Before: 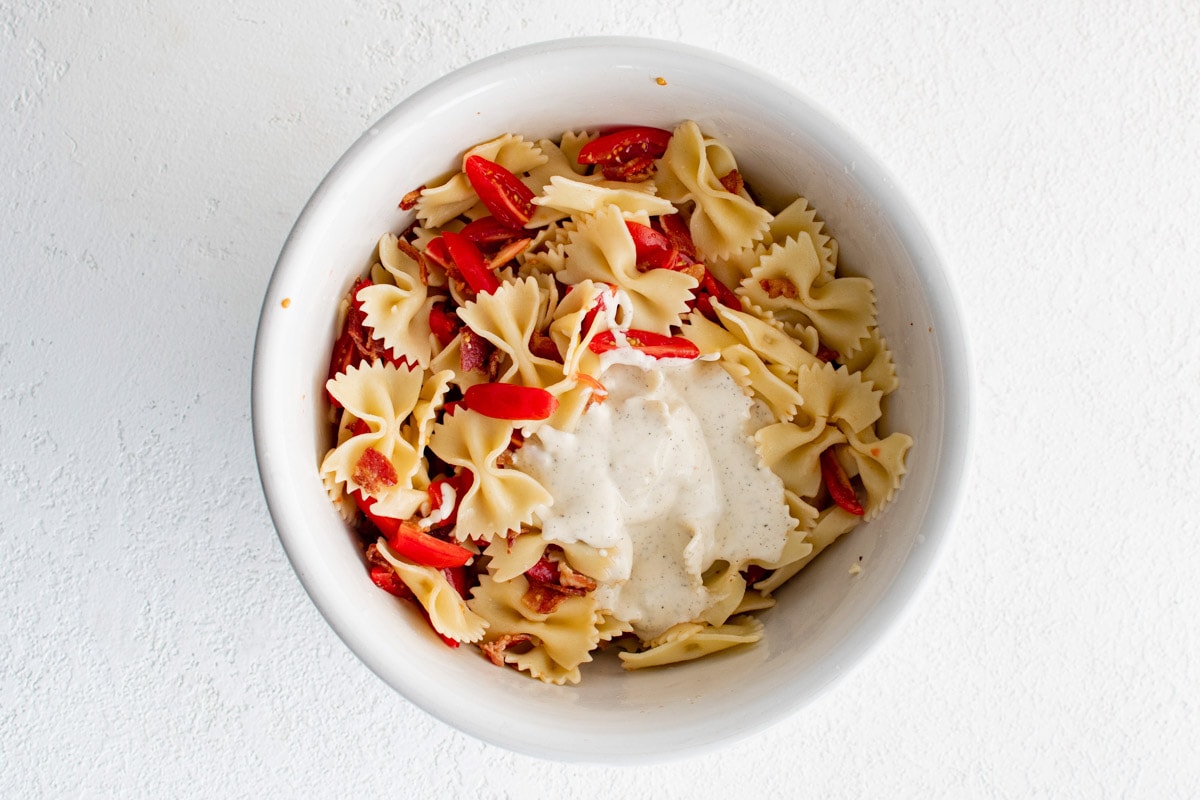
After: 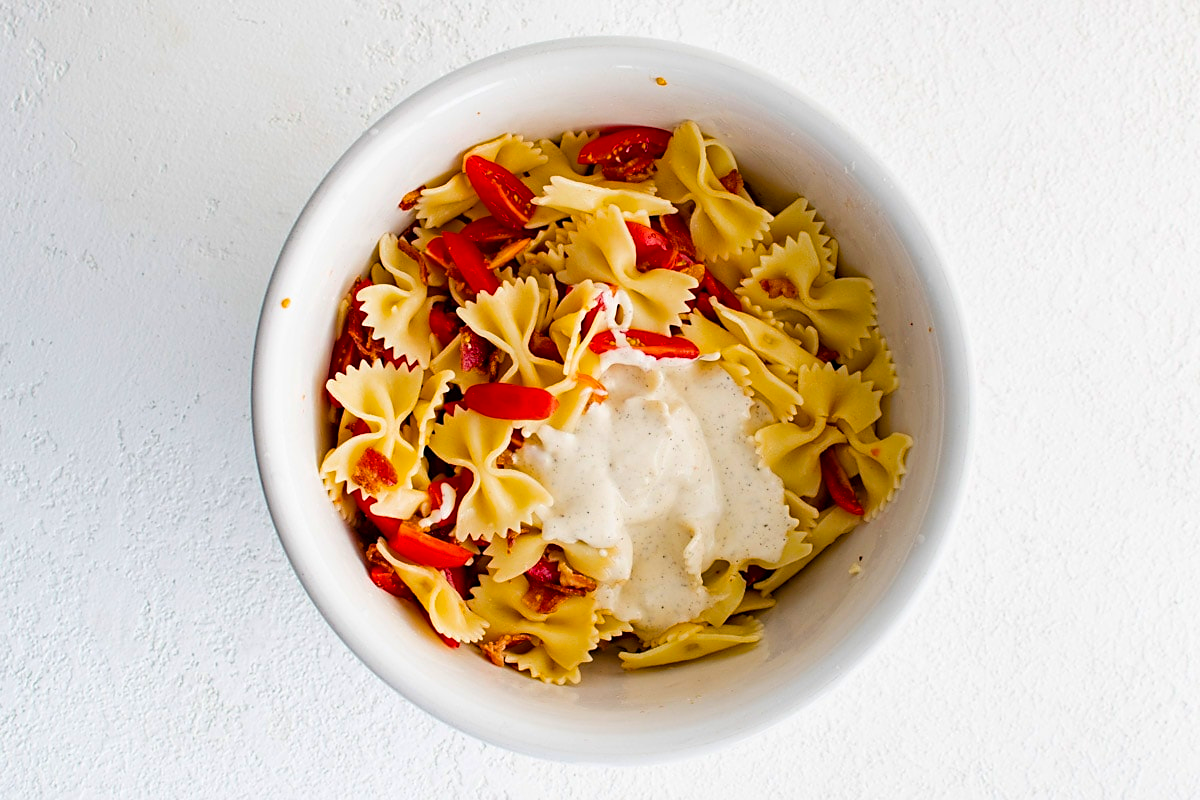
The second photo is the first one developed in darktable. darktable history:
sharpen: radius 1.864, amount 0.398, threshold 1.271
color balance rgb: linear chroma grading › global chroma 15%, perceptual saturation grading › global saturation 30%
